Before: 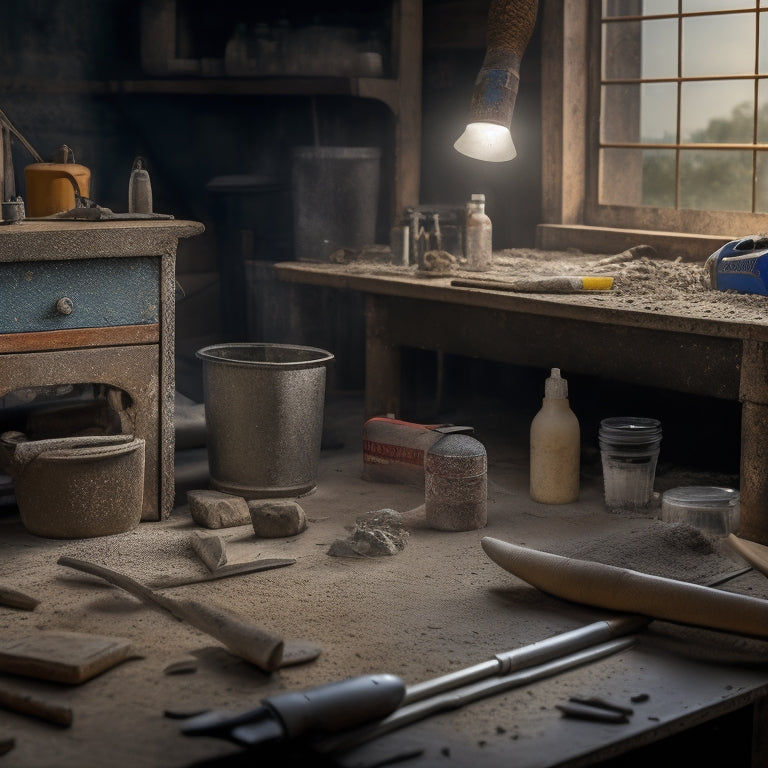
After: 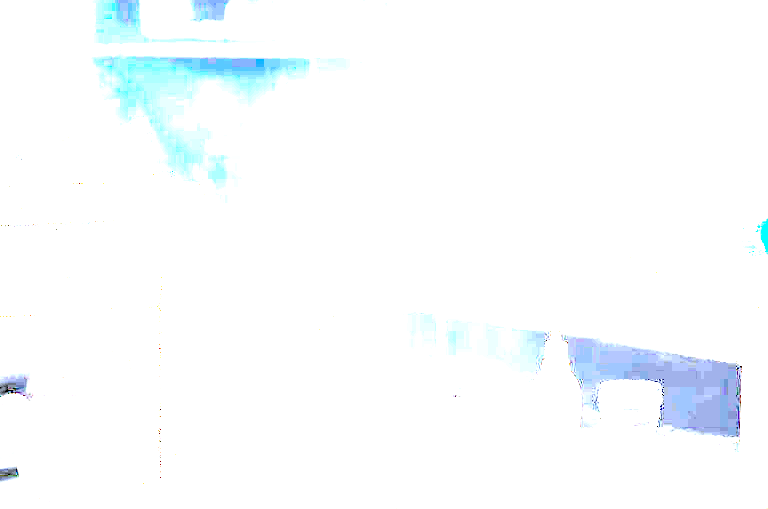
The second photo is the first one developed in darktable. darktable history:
tone equalizer: -8 EV -0.778 EV, -7 EV -0.704 EV, -6 EV -0.622 EV, -5 EV -0.417 EV, -3 EV 0.385 EV, -2 EV 0.6 EV, -1 EV 0.682 EV, +0 EV 0.744 EV, edges refinement/feathering 500, mask exposure compensation -1.57 EV, preserve details no
color correction: highlights a* -2.03, highlights b* -18.24
crop and rotate: top 4.865%, bottom 28.767%
exposure: exposure 7.926 EV, compensate highlight preservation false
